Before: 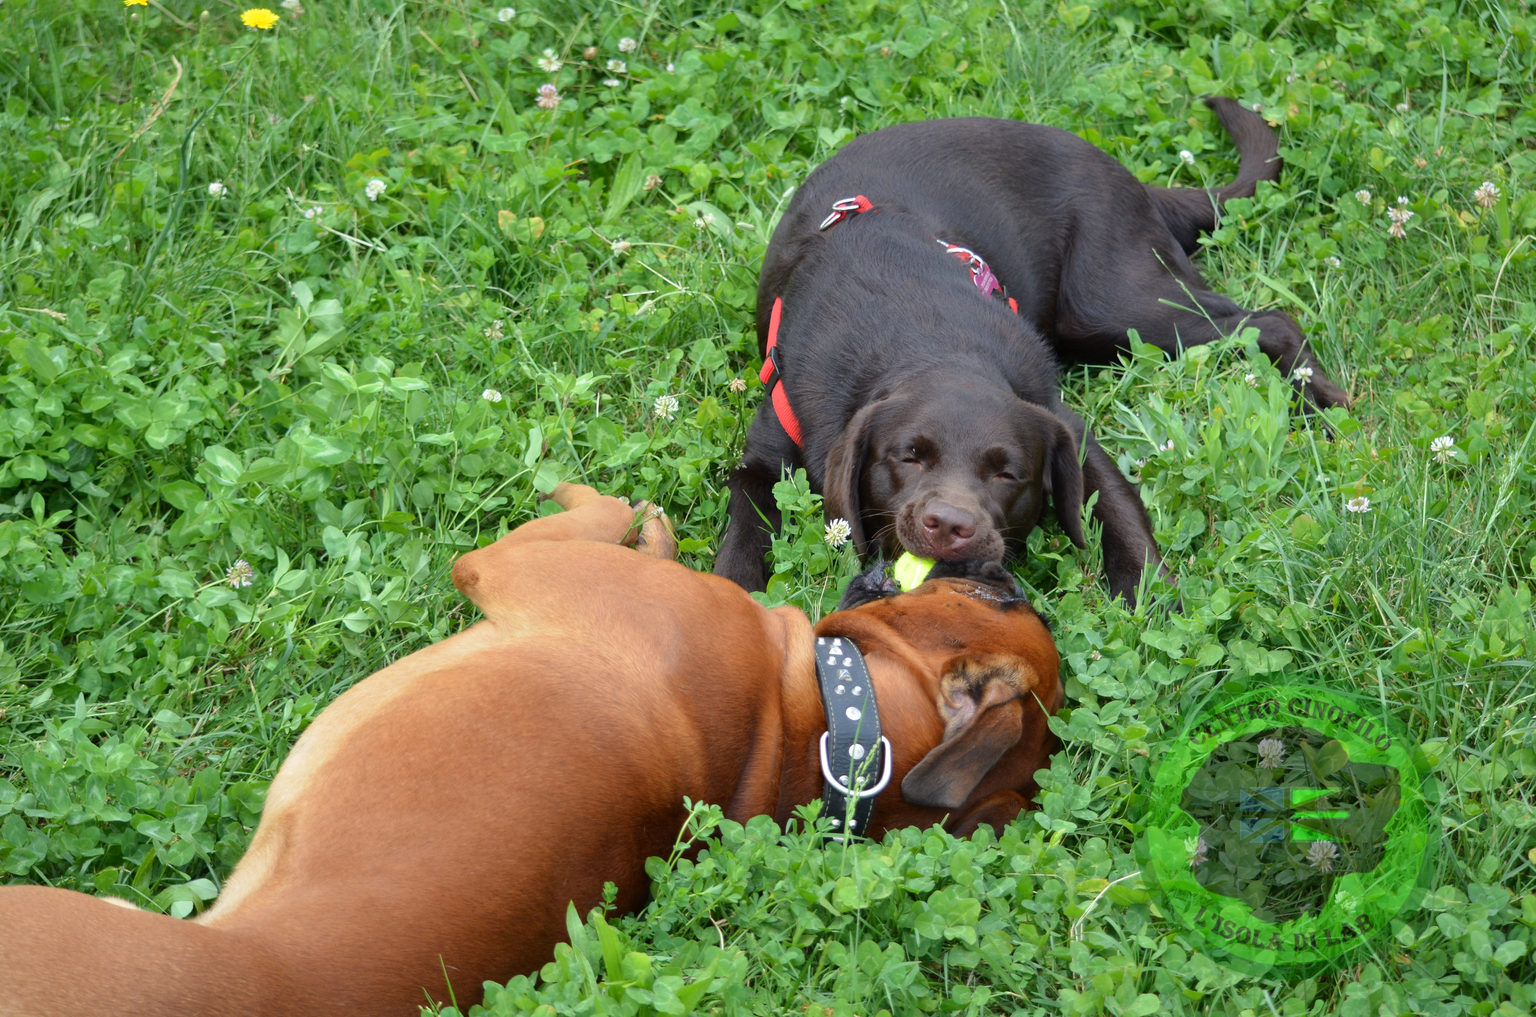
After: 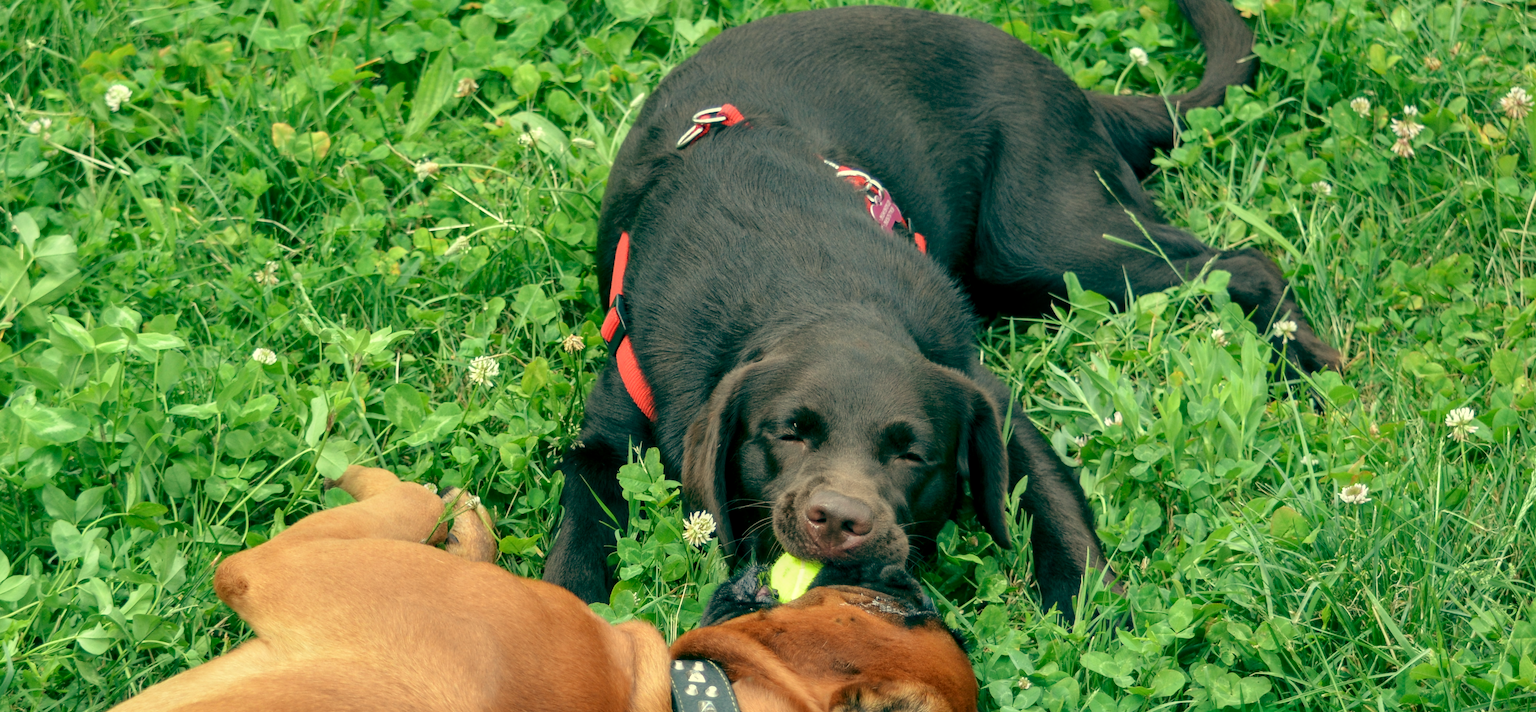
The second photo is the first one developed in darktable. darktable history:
color balance: mode lift, gamma, gain (sRGB), lift [1, 0.69, 1, 1], gamma [1, 1.482, 1, 1], gain [1, 1, 1, 0.802]
crop: left 18.38%, top 11.092%, right 2.134%, bottom 33.217%
local contrast: on, module defaults
